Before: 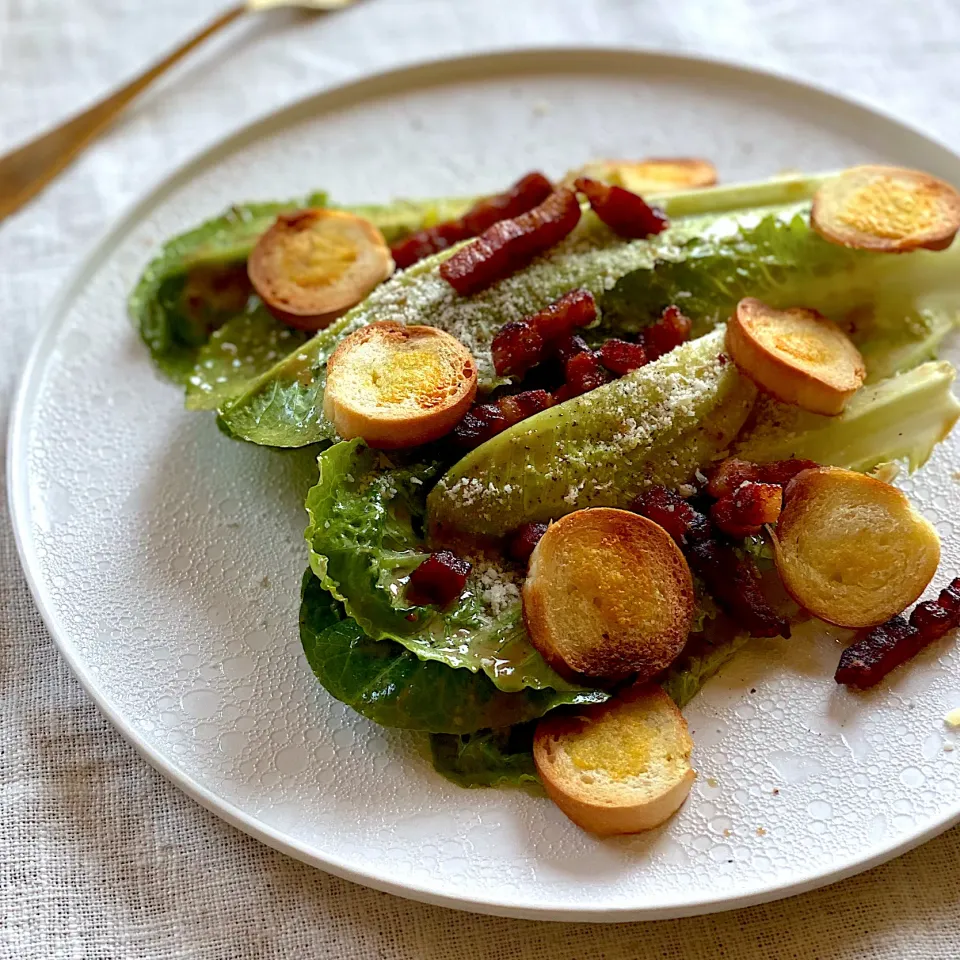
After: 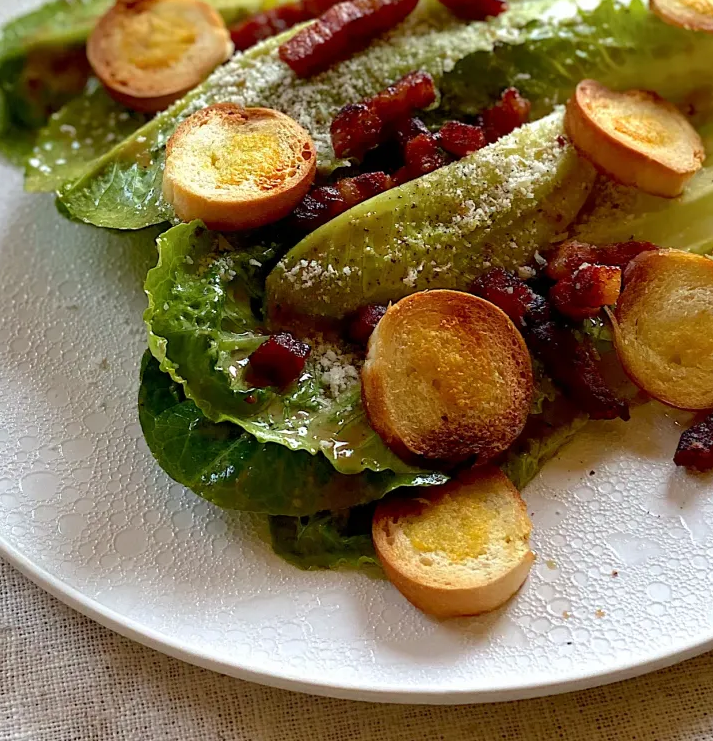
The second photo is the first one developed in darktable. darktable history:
crop: left 16.833%, top 22.78%, right 8.875%
